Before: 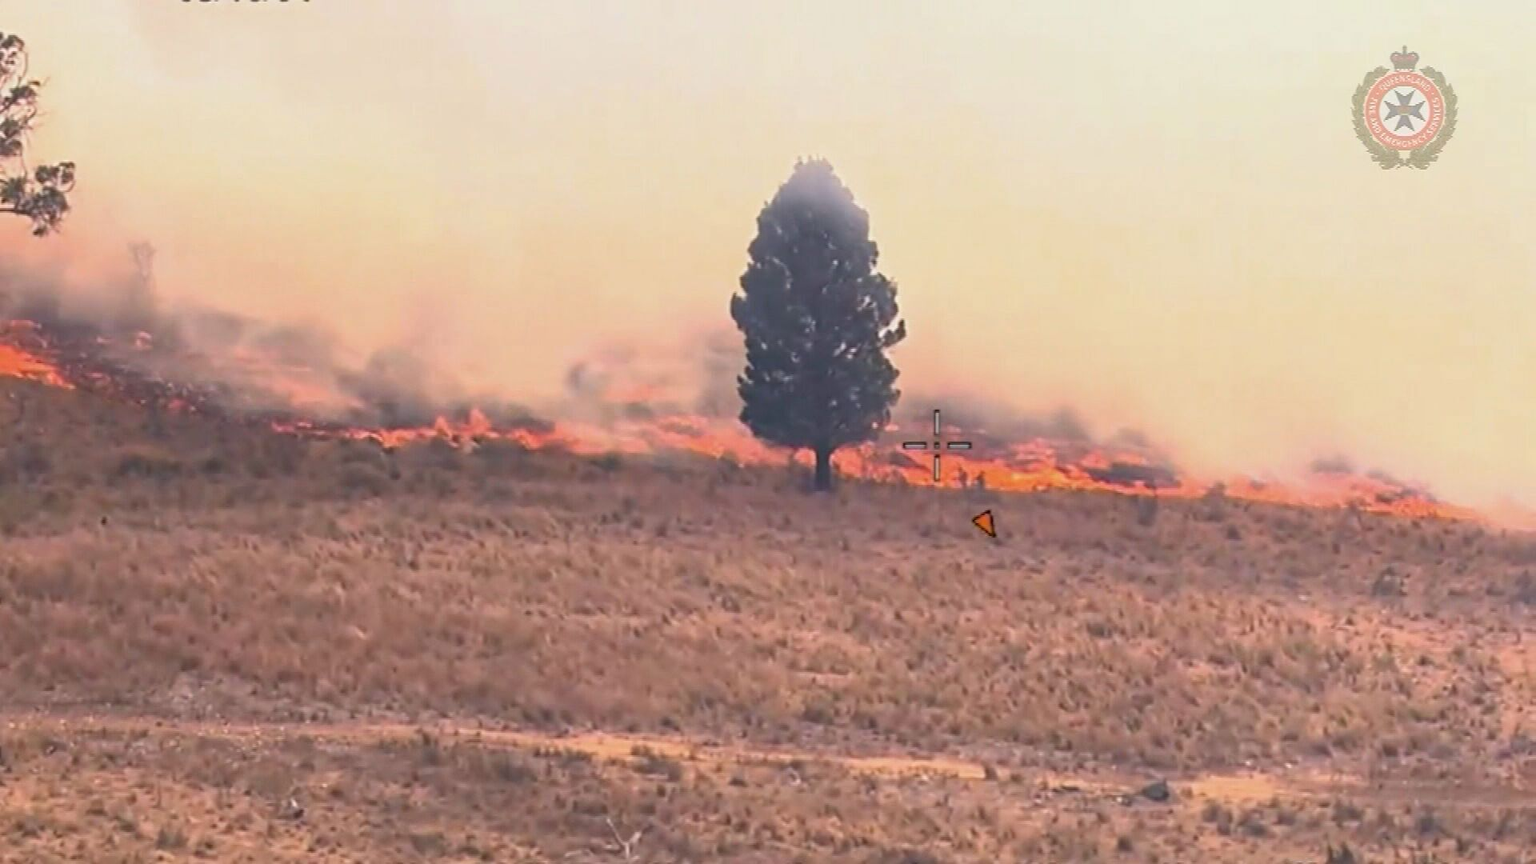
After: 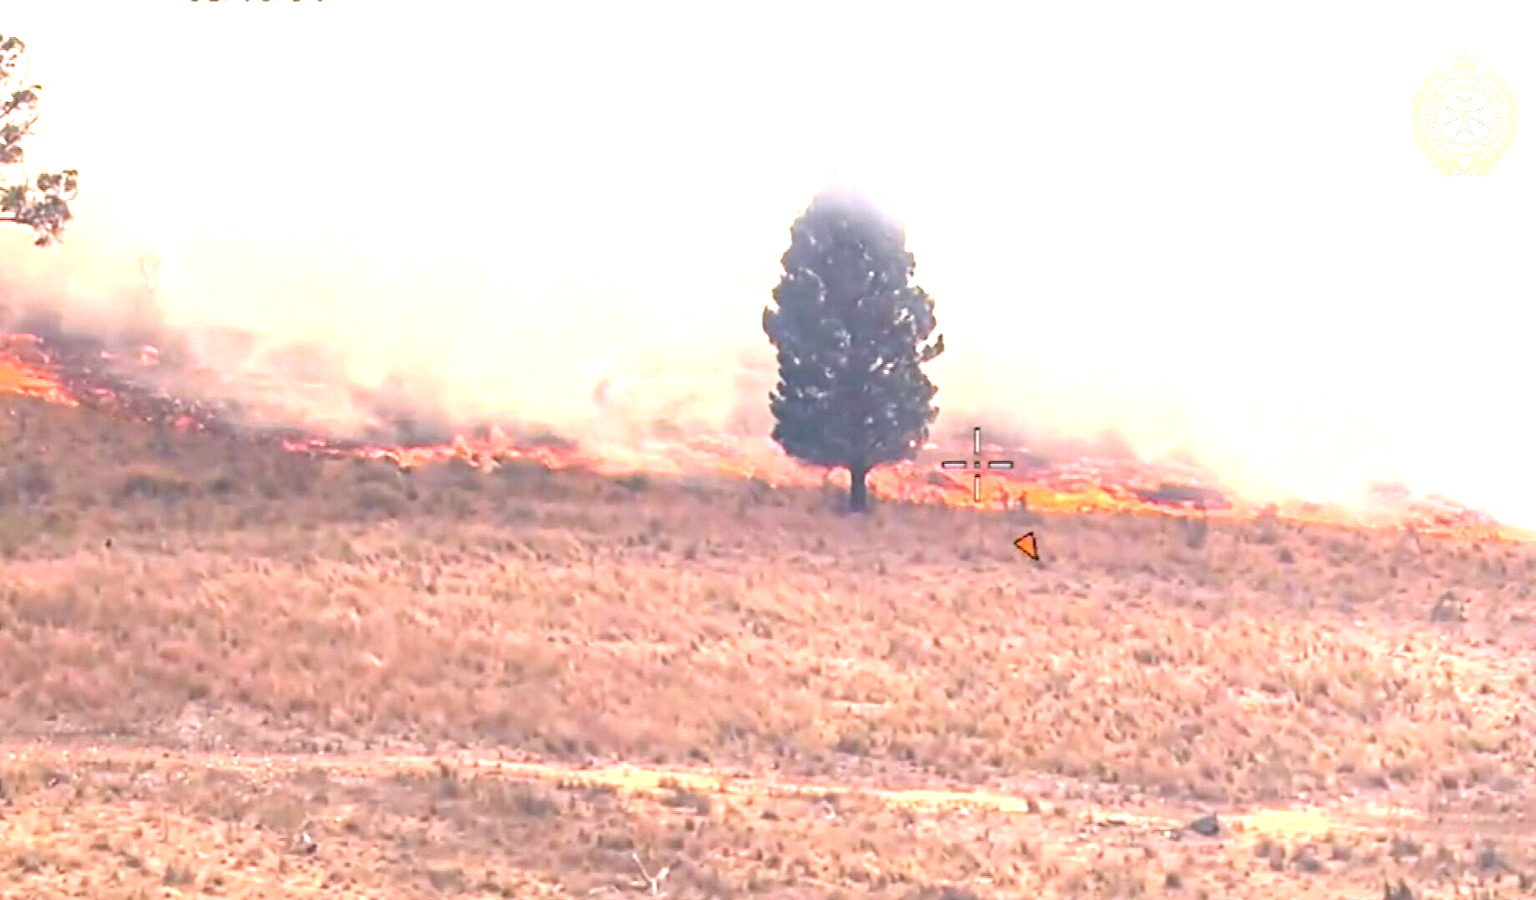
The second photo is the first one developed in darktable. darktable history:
crop: right 4.083%, bottom 0.032%
exposure: black level correction 0, exposure 1.391 EV, compensate exposure bias true, compensate highlight preservation false
